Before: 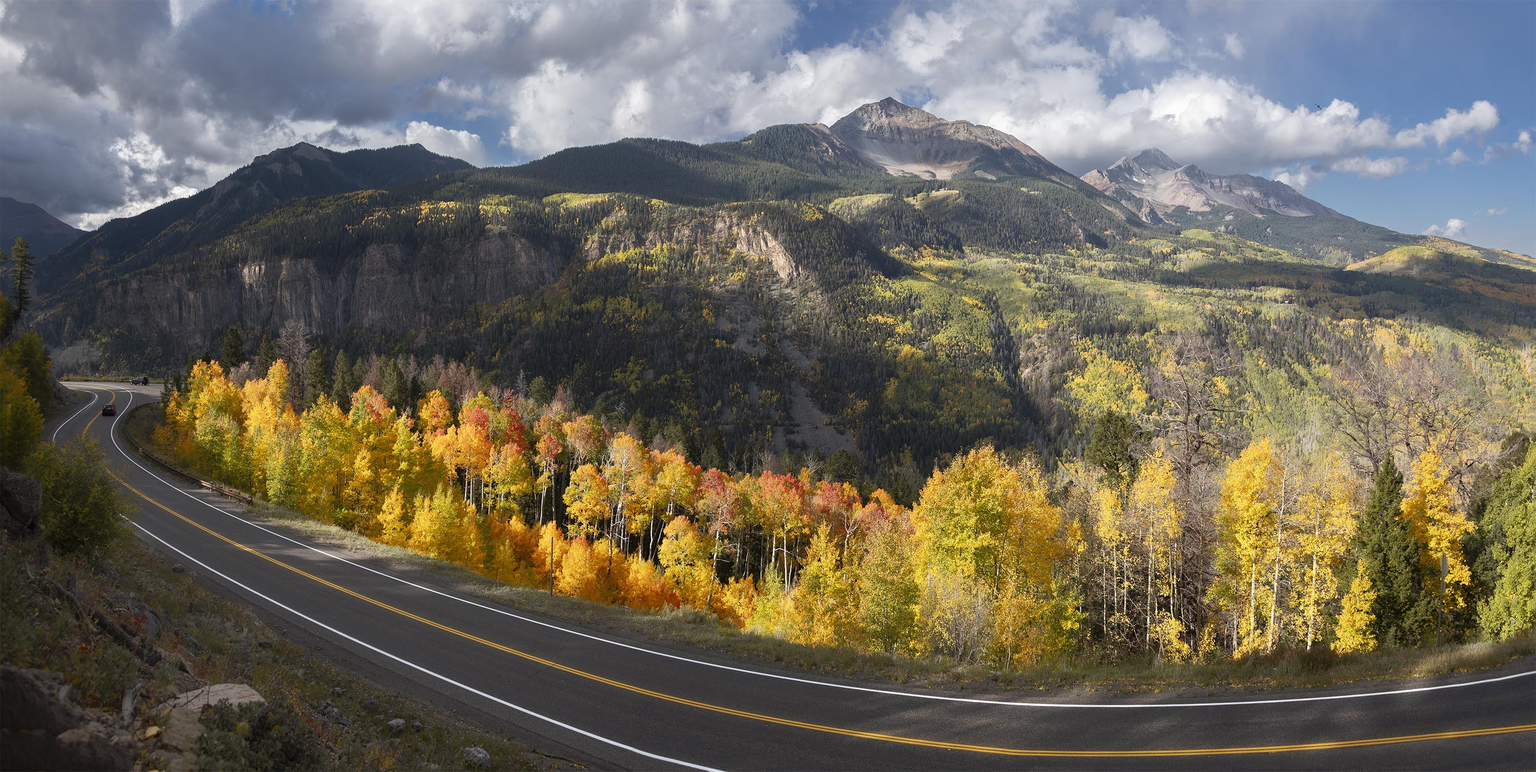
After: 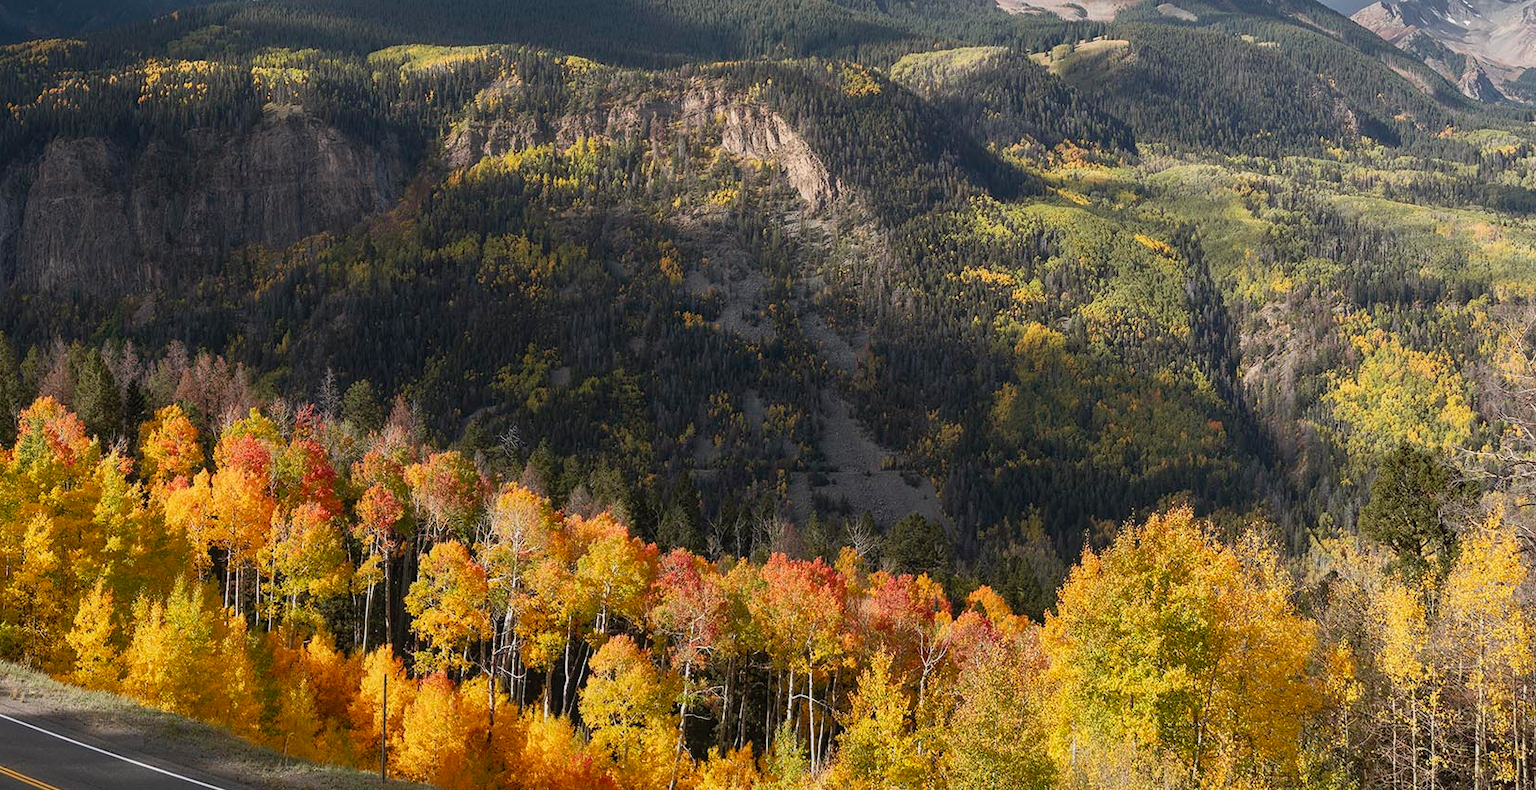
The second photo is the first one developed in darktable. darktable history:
exposure: exposure -0.157 EV, compensate exposure bias true, compensate highlight preservation false
crop and rotate: left 22.235%, top 21.862%, right 23.035%, bottom 22.082%
local contrast: detail 109%
